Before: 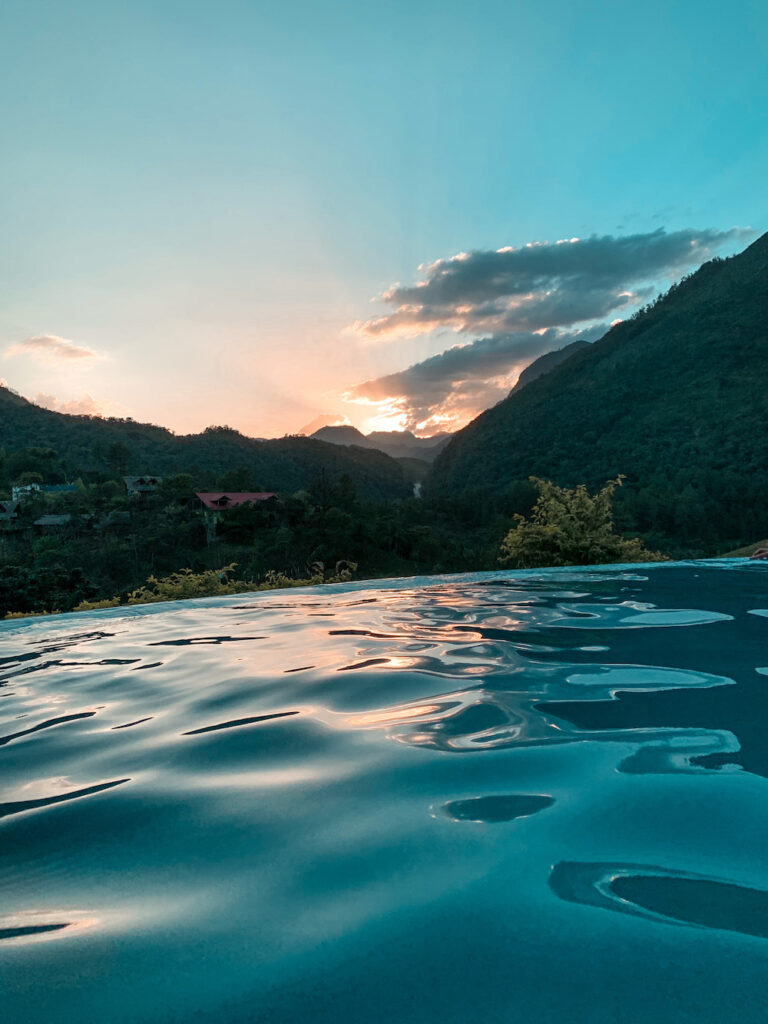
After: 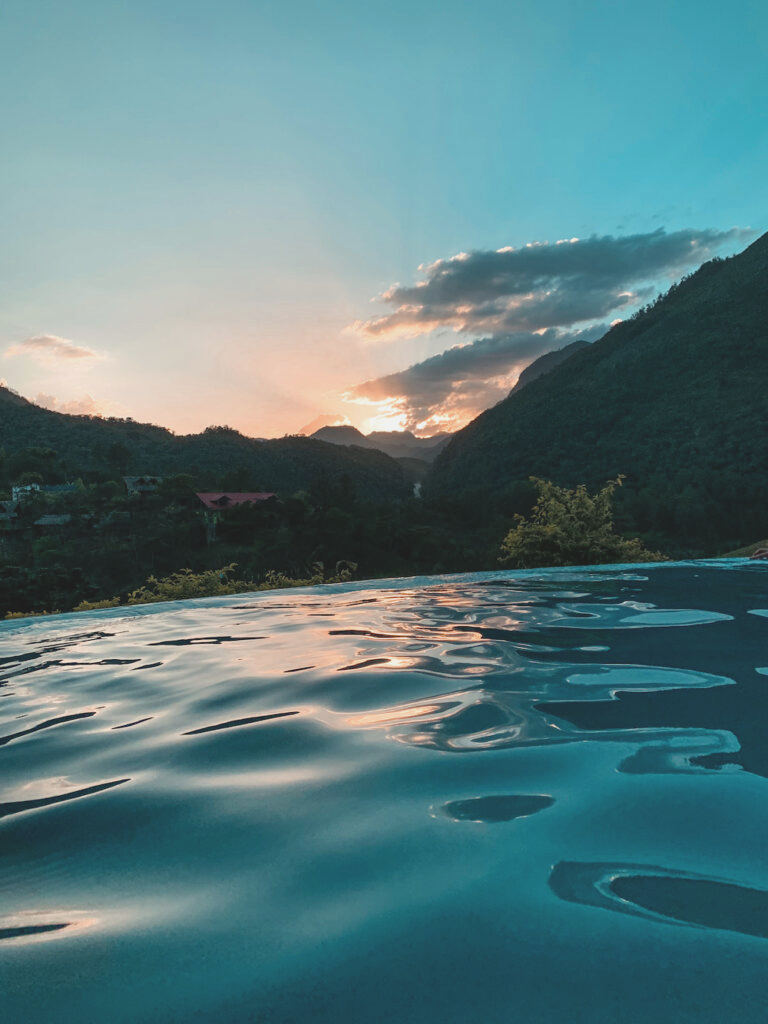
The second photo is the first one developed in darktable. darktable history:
tone equalizer: on, module defaults
exposure: black level correction -0.014, exposure -0.193 EV, compensate highlight preservation false
